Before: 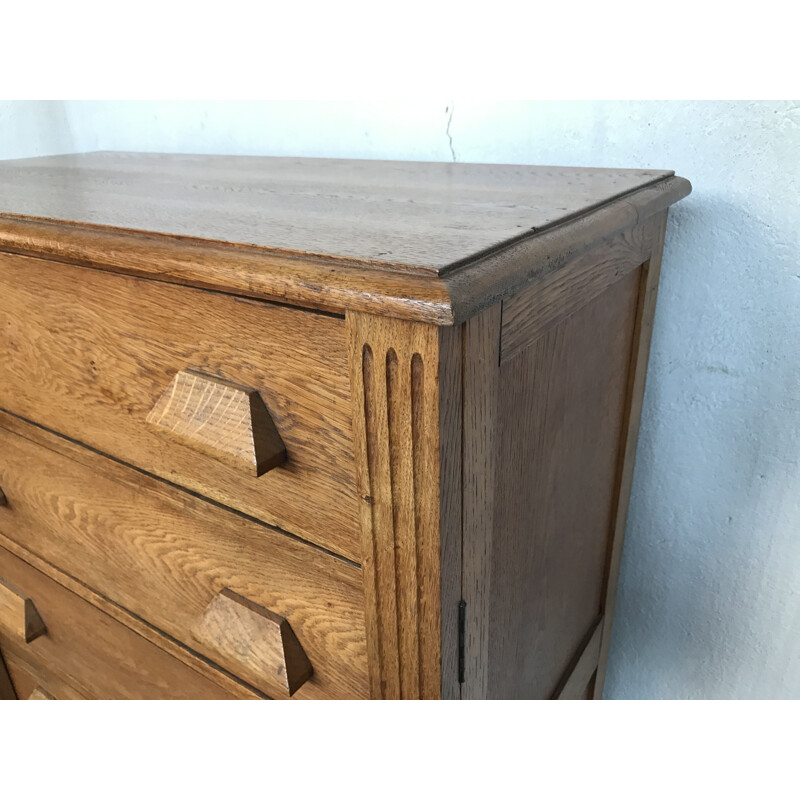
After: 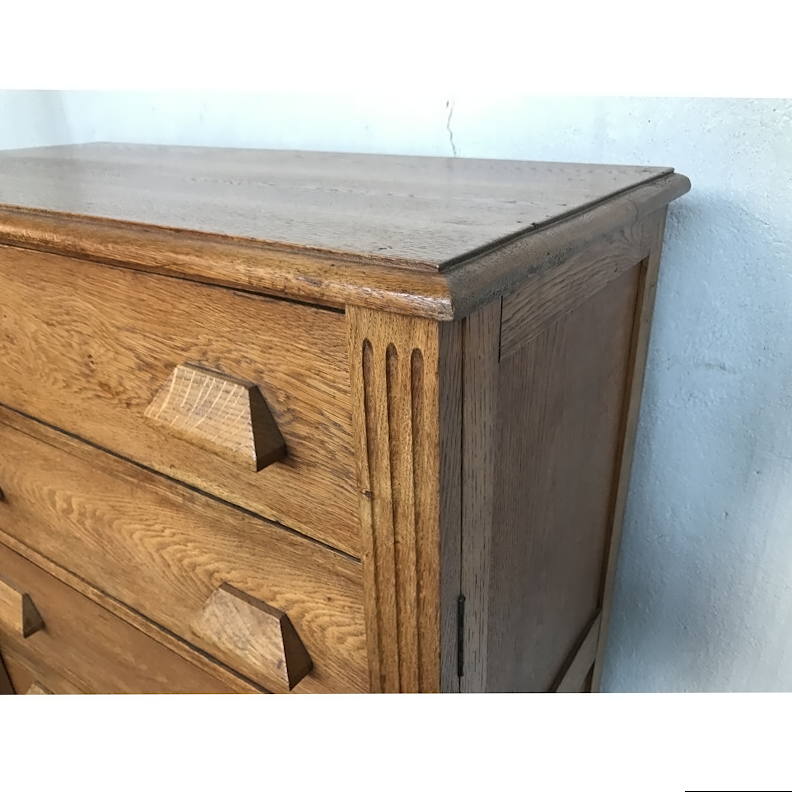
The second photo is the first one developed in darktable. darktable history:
rotate and perspective: rotation 0.174°, lens shift (vertical) 0.013, lens shift (horizontal) 0.019, shear 0.001, automatic cropping original format, crop left 0.007, crop right 0.991, crop top 0.016, crop bottom 0.997
contrast equalizer: y [[0.5 ×4, 0.524, 0.59], [0.5 ×6], [0.5 ×6], [0, 0, 0, 0.01, 0.045, 0.012], [0, 0, 0, 0.044, 0.195, 0.131]]
